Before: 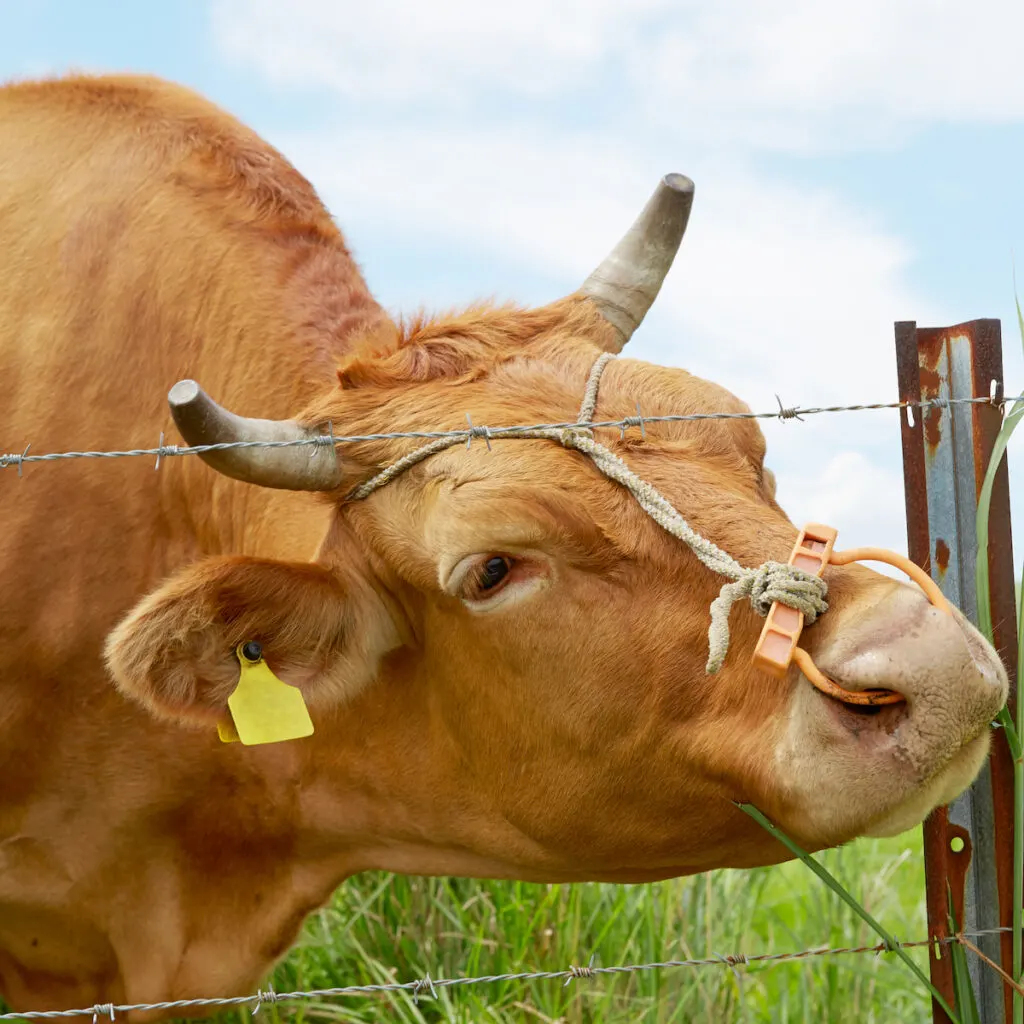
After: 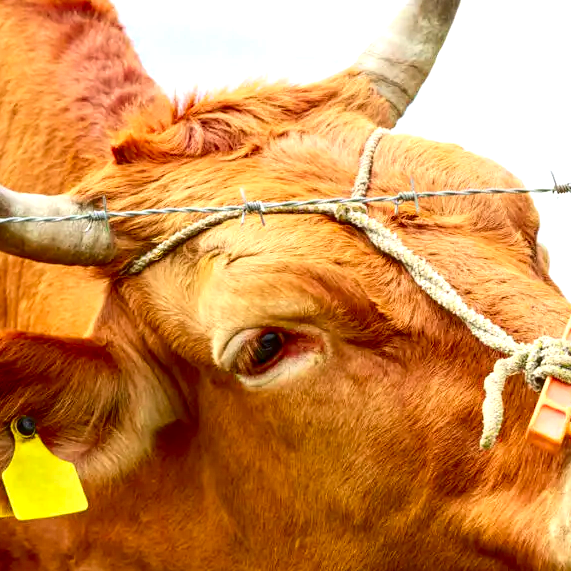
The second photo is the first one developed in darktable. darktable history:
exposure: exposure 0.64 EV, compensate highlight preservation false
color calibration: output R [0.946, 0.065, -0.013, 0], output G [-0.246, 1.264, -0.017, 0], output B [0.046, -0.098, 1.05, 0], illuminant custom, x 0.344, y 0.359, temperature 5045.54 K
crop and rotate: left 22.13%, top 22.054%, right 22.026%, bottom 22.102%
contrast brightness saturation: contrast 0.19, brightness -0.11, saturation 0.21
local contrast: on, module defaults
